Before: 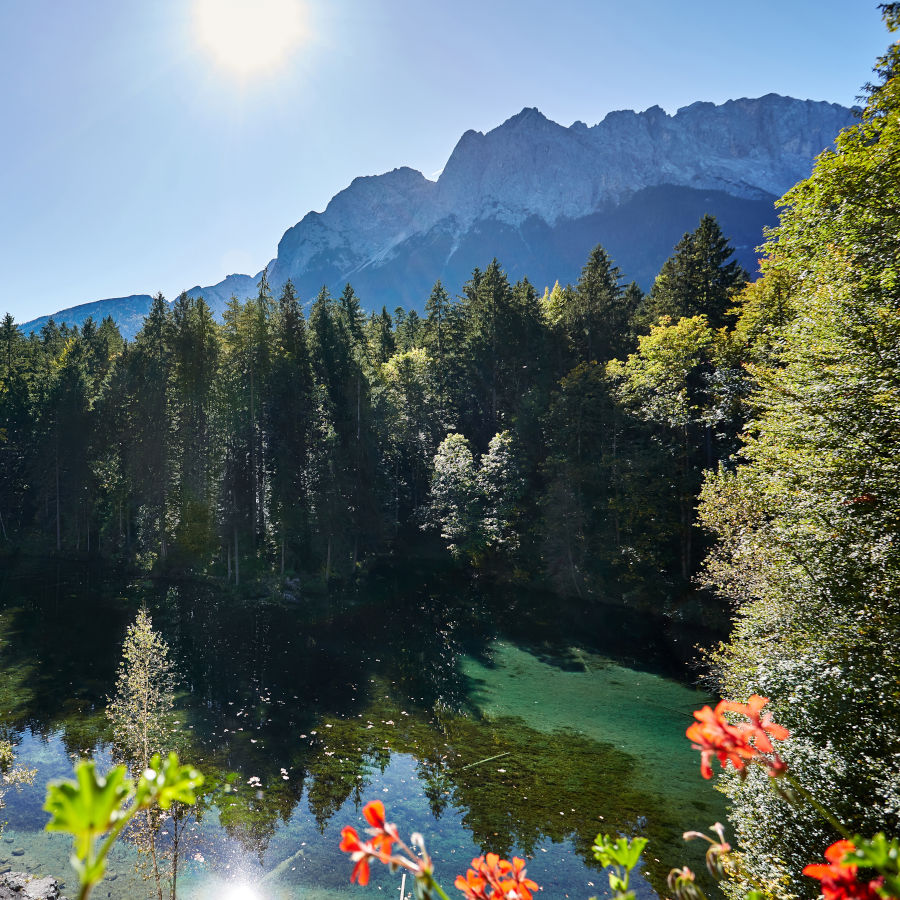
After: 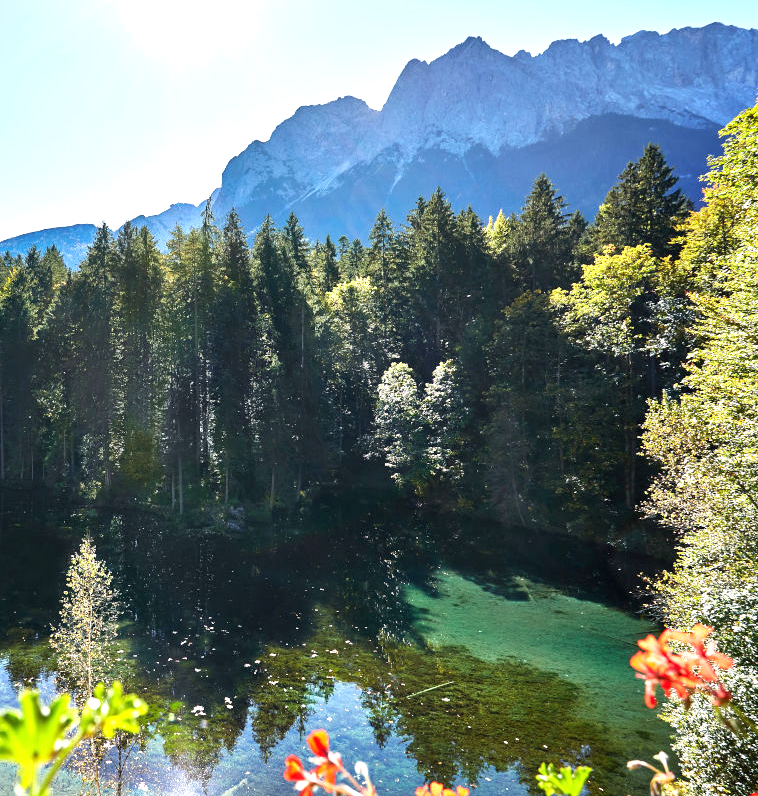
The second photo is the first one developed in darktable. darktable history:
exposure: black level correction 0, exposure 1.2 EV, compensate exposure bias true, compensate highlight preservation false
crop: left 6.224%, top 7.947%, right 9.536%, bottom 3.568%
